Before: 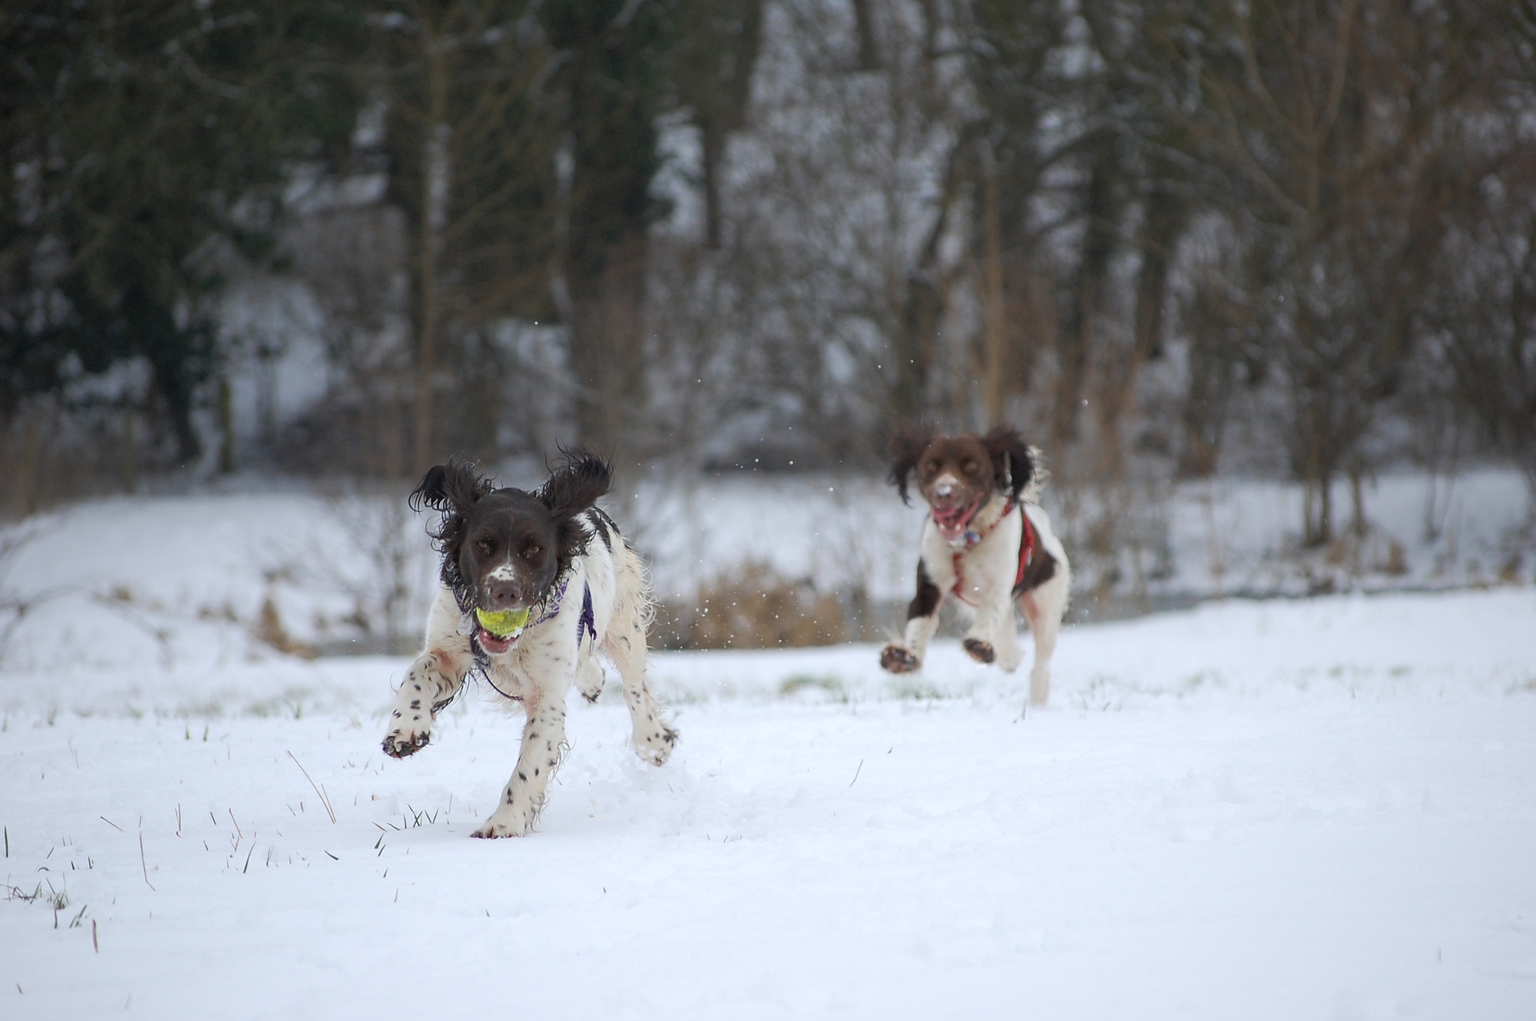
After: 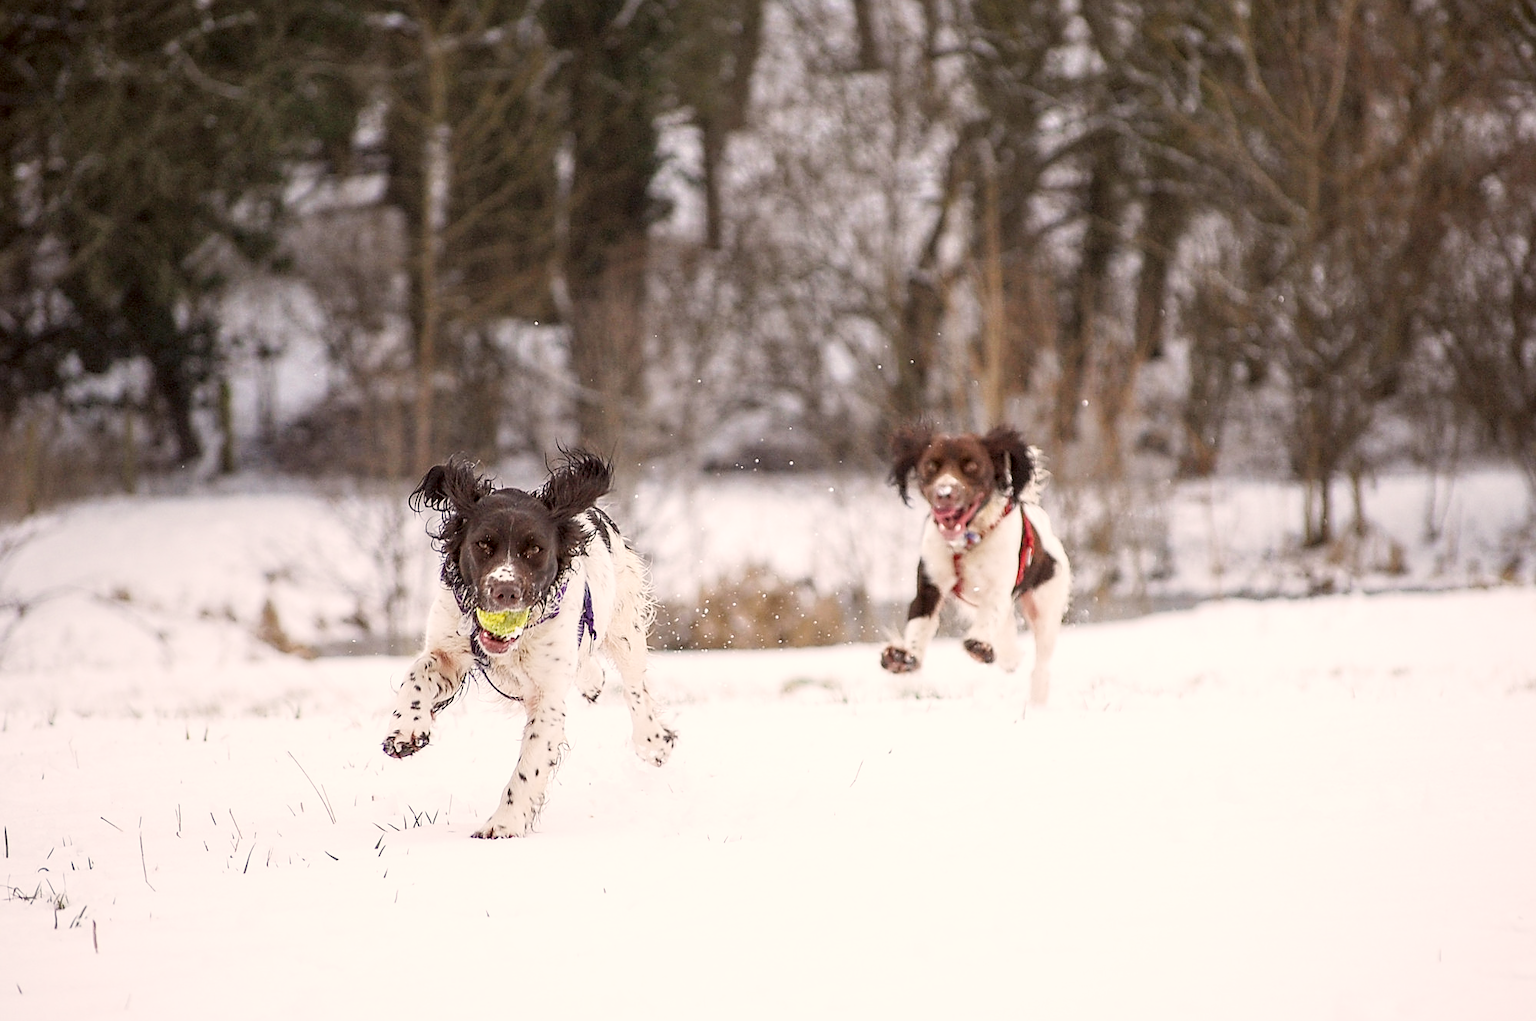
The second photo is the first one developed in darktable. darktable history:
base curve: curves: ch0 [(0, 0) (0.005, 0.002) (0.15, 0.3) (0.4, 0.7) (0.75, 0.95) (1, 1)], preserve colors none
color correction: highlights a* 6.74, highlights b* 8.33, shadows a* 6.41, shadows b* 7.21, saturation 0.913
sharpen: on, module defaults
local contrast: detail 130%
